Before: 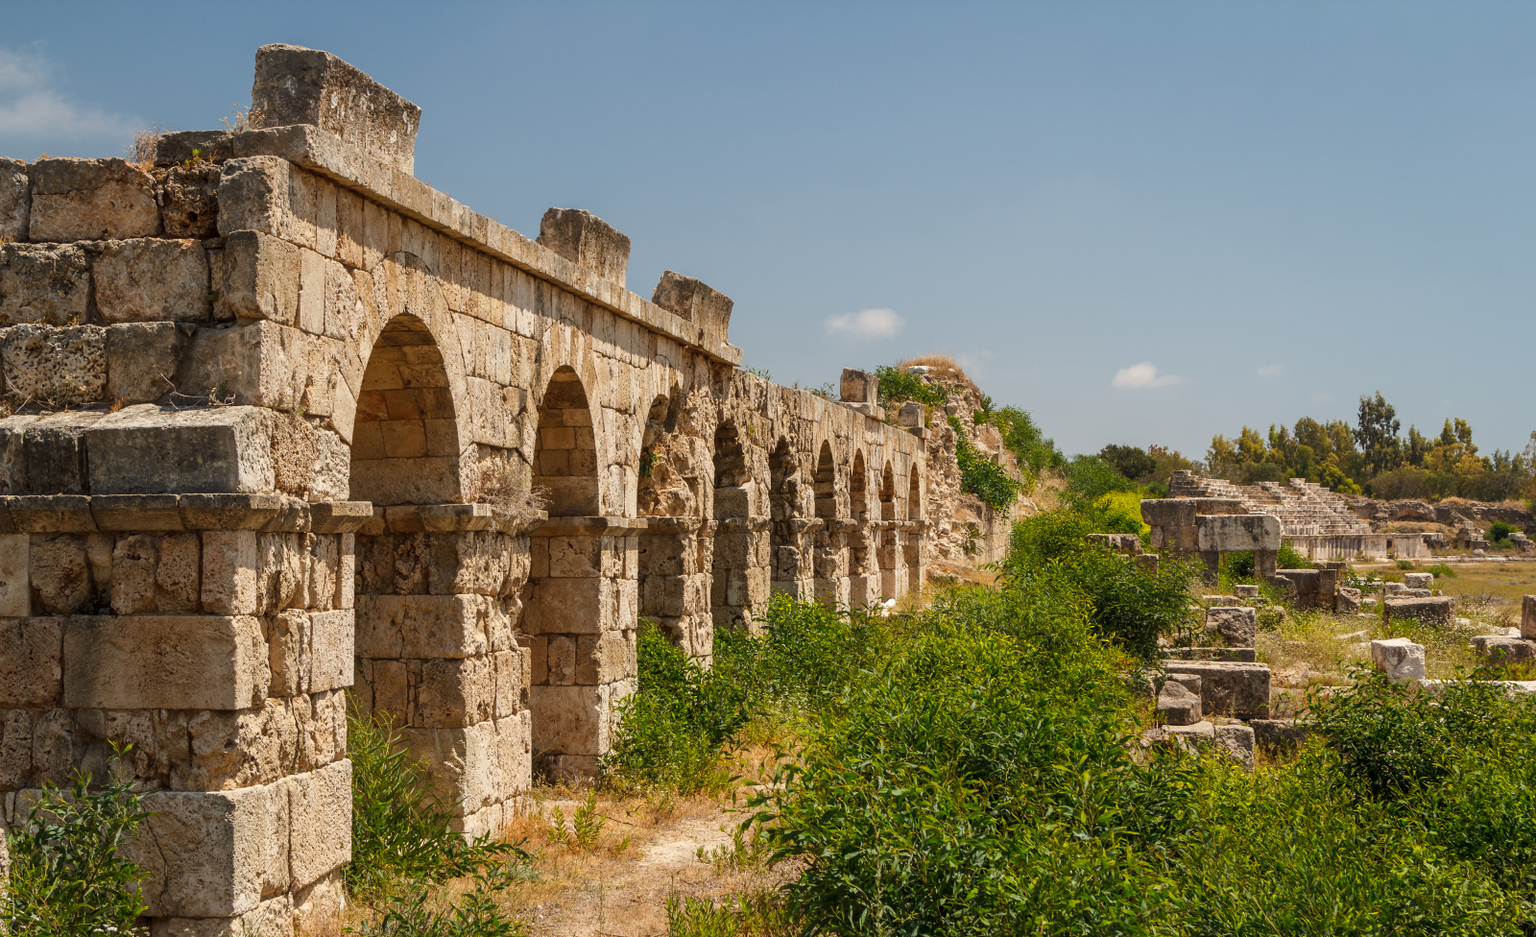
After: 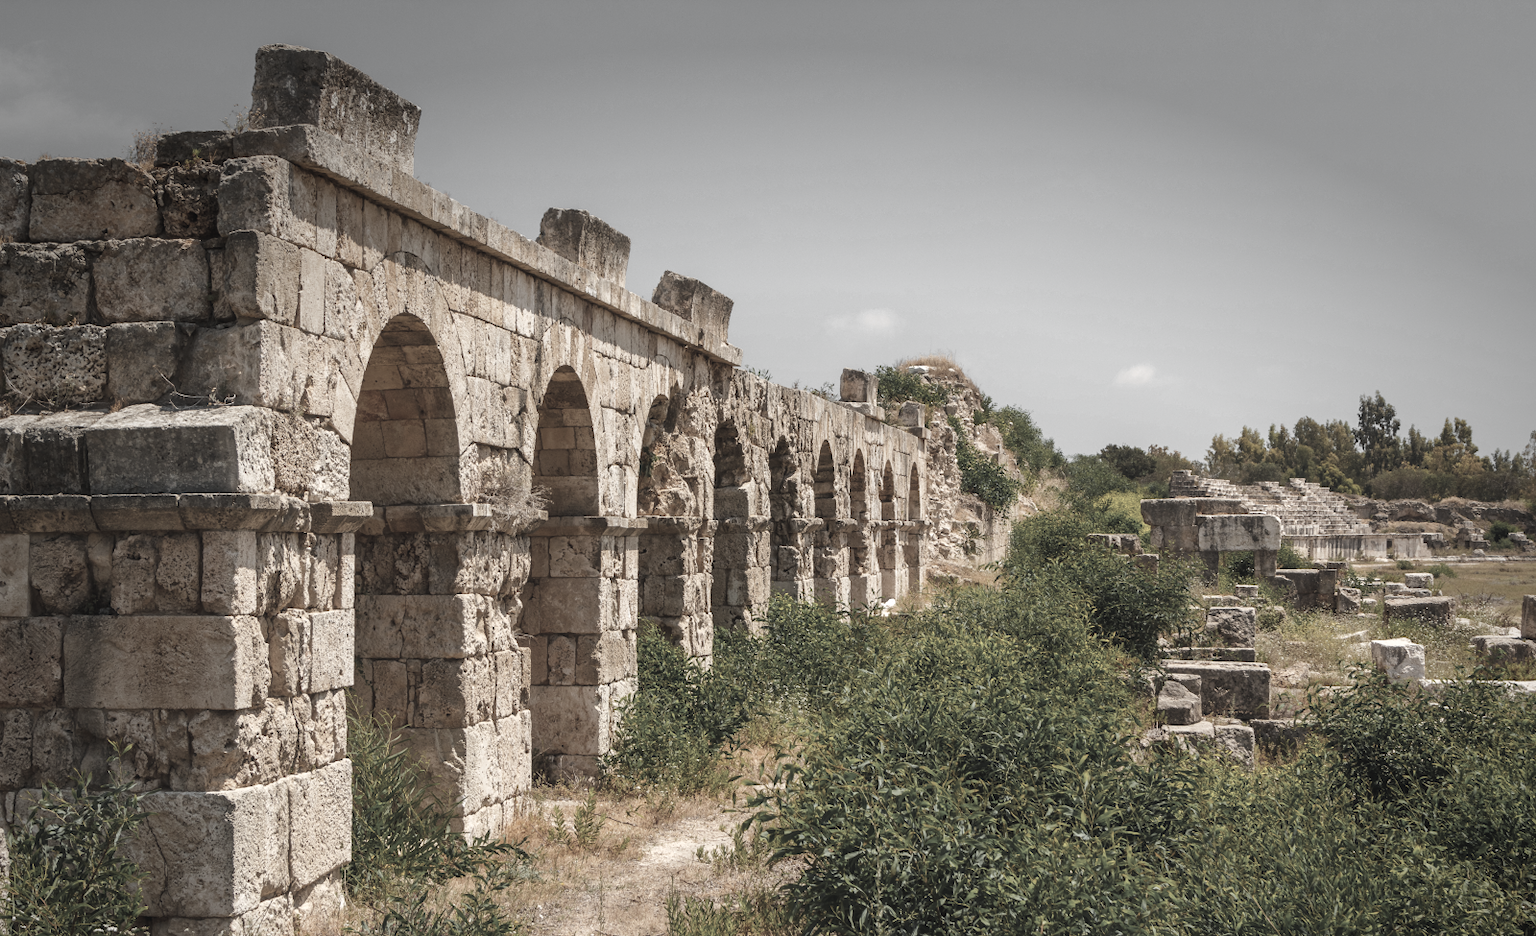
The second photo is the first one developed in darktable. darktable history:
shadows and highlights: radius 45.31, white point adjustment 6.59, compress 79.37%, soften with gaussian
vignetting: saturation 0.043, center (-0.027, 0.397), automatic ratio true
color correction: highlights b* -0.048, saturation 0.982
color zones: curves: ch0 [(0, 0.613) (0.01, 0.613) (0.245, 0.448) (0.498, 0.529) (0.642, 0.665) (0.879, 0.777) (0.99, 0.613)]; ch1 [(0, 0.035) (0.121, 0.189) (0.259, 0.197) (0.415, 0.061) (0.589, 0.022) (0.732, 0.022) (0.857, 0.026) (0.991, 0.053)]
exposure: black level correction -0.006, exposure 0.066 EV, compensate highlight preservation false
